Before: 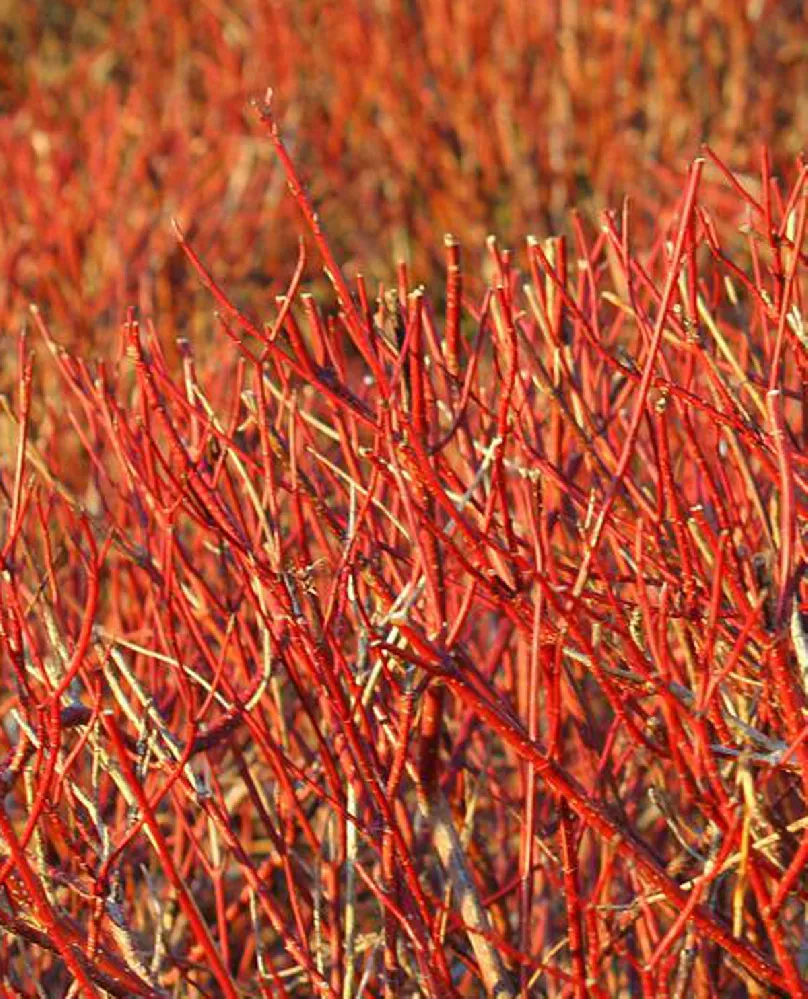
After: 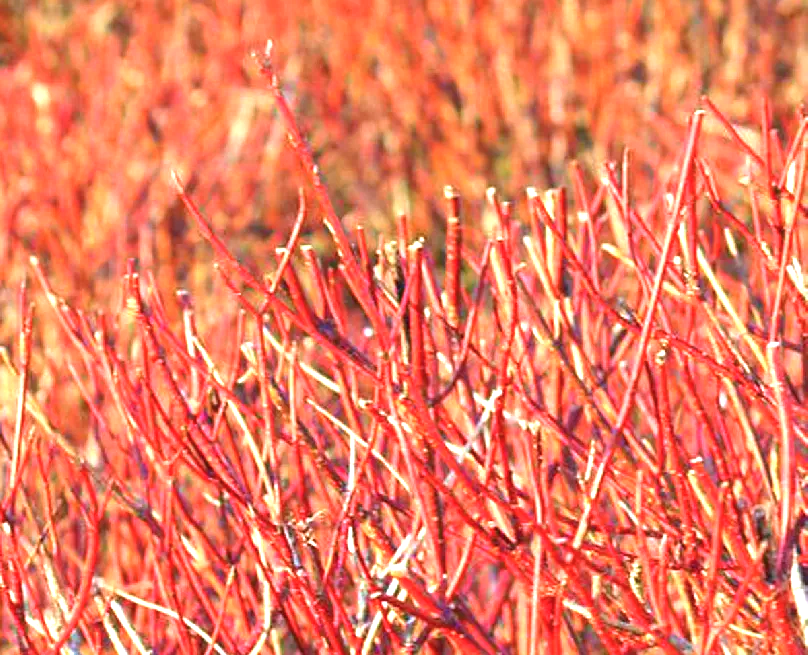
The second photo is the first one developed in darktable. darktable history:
exposure: black level correction 0, exposure 1.2 EV, compensate exposure bias true, compensate highlight preservation false
color calibration: illuminant custom, x 0.371, y 0.382, temperature 4279.14 K
crop and rotate: top 4.848%, bottom 29.576%
